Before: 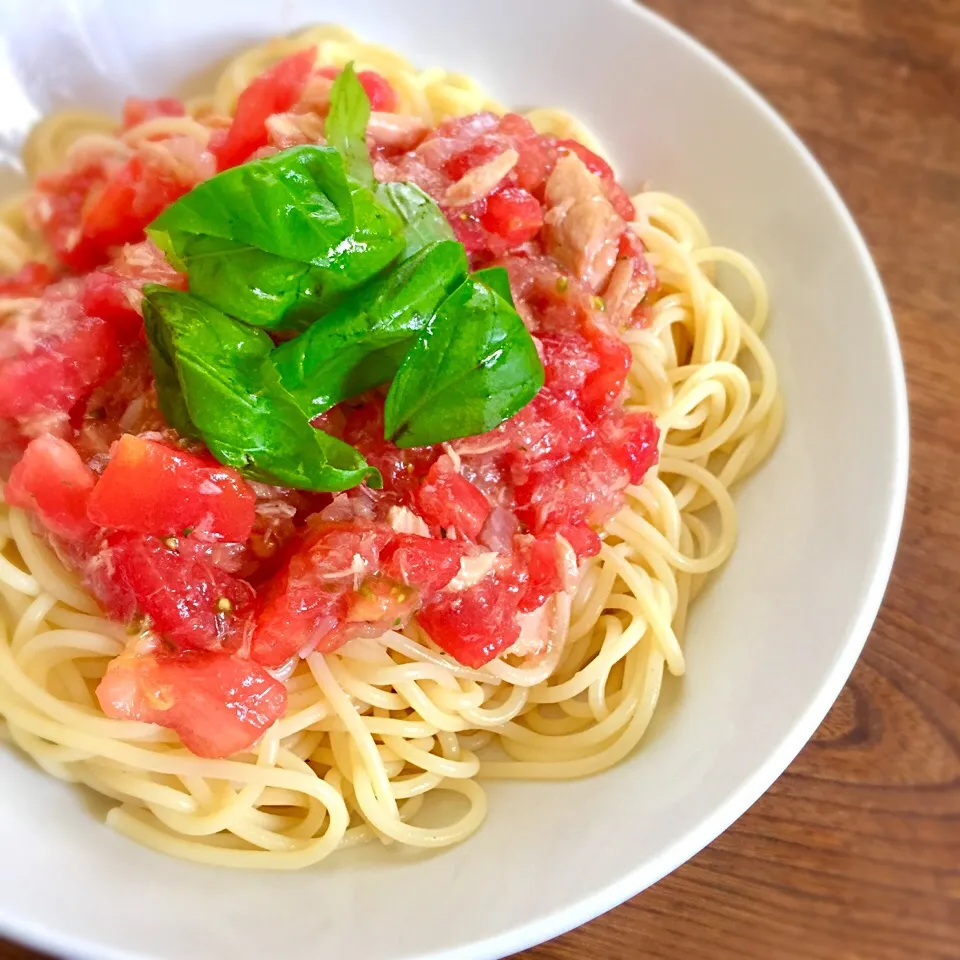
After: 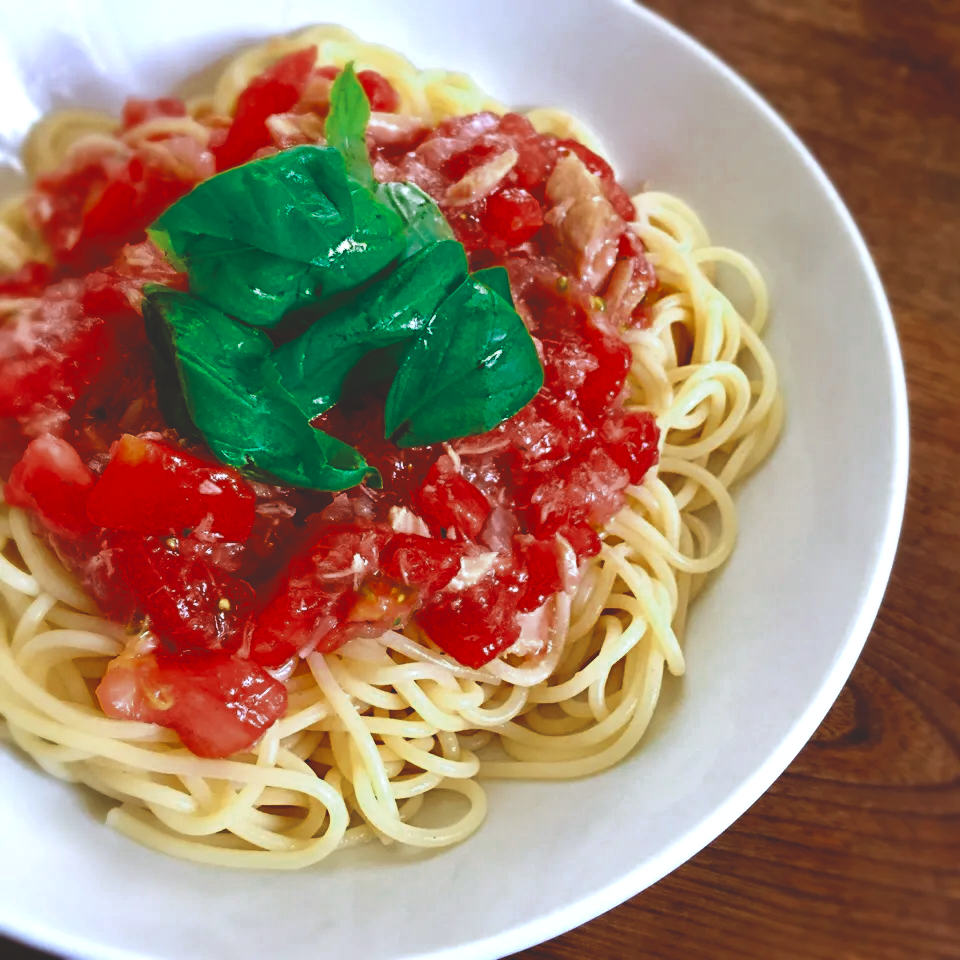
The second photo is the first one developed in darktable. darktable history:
color zones: curves: ch0 [(0, 0.5) (0.125, 0.4) (0.25, 0.5) (0.375, 0.4) (0.5, 0.4) (0.625, 0.6) (0.75, 0.6) (0.875, 0.5)]; ch1 [(0, 0.4) (0.125, 0.5) (0.25, 0.4) (0.375, 0.4) (0.5, 0.4) (0.625, 0.4) (0.75, 0.5) (0.875, 0.4)]; ch2 [(0, 0.6) (0.125, 0.5) (0.25, 0.5) (0.375, 0.6) (0.5, 0.6) (0.625, 0.5) (0.75, 0.5) (0.875, 0.5)]
white balance: red 0.954, blue 1.079
base curve: curves: ch0 [(0, 0.02) (0.083, 0.036) (1, 1)], preserve colors none
